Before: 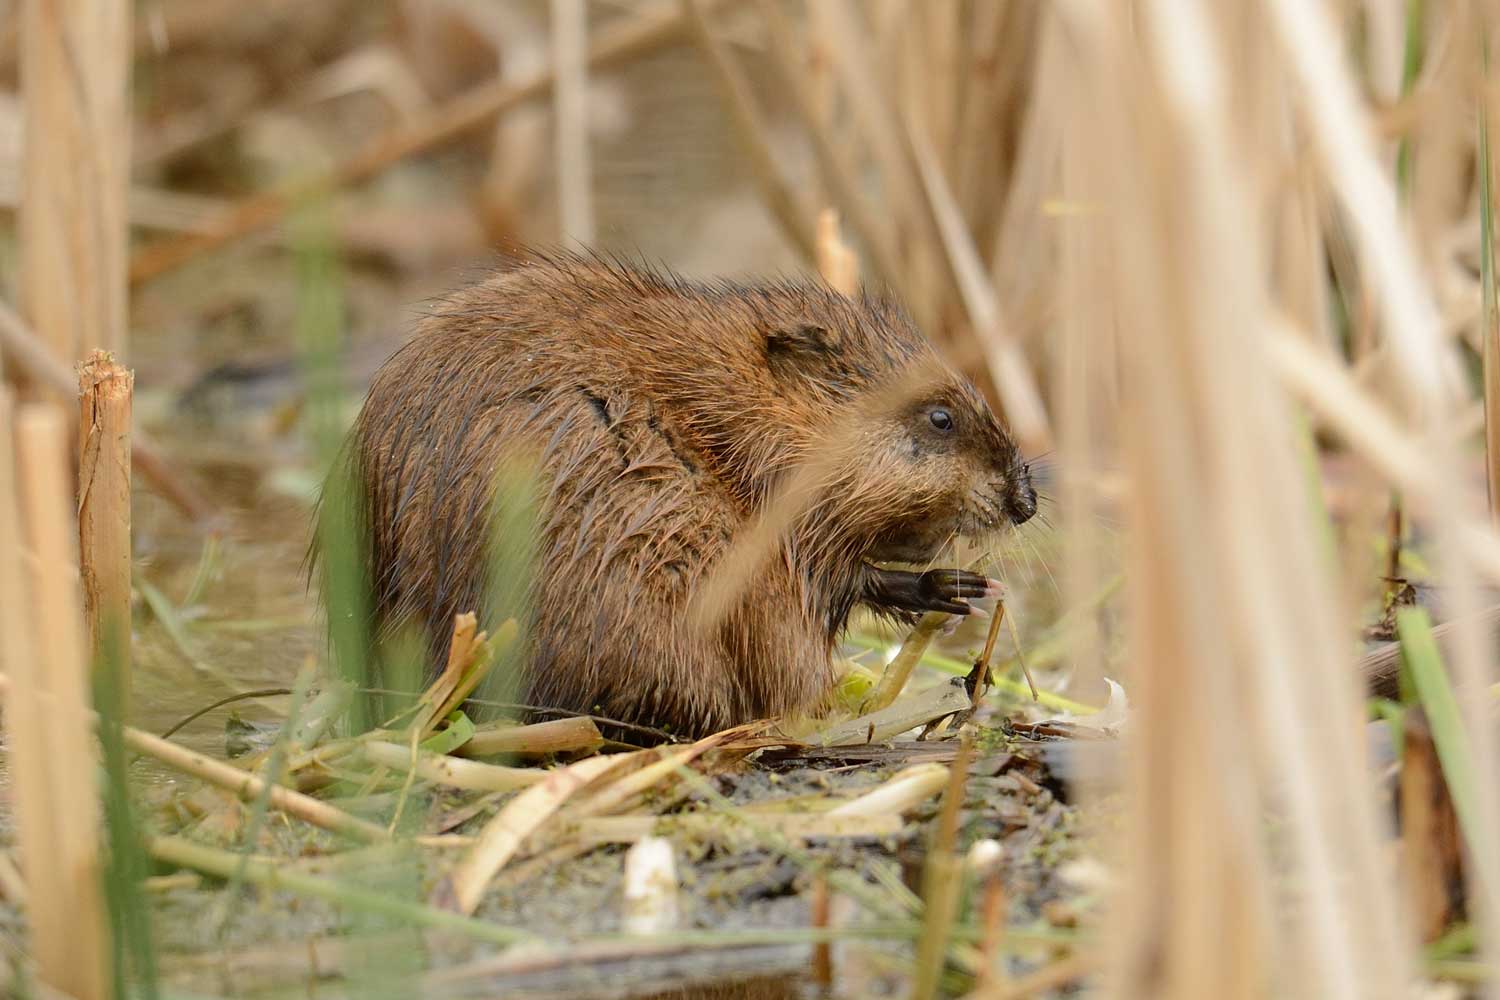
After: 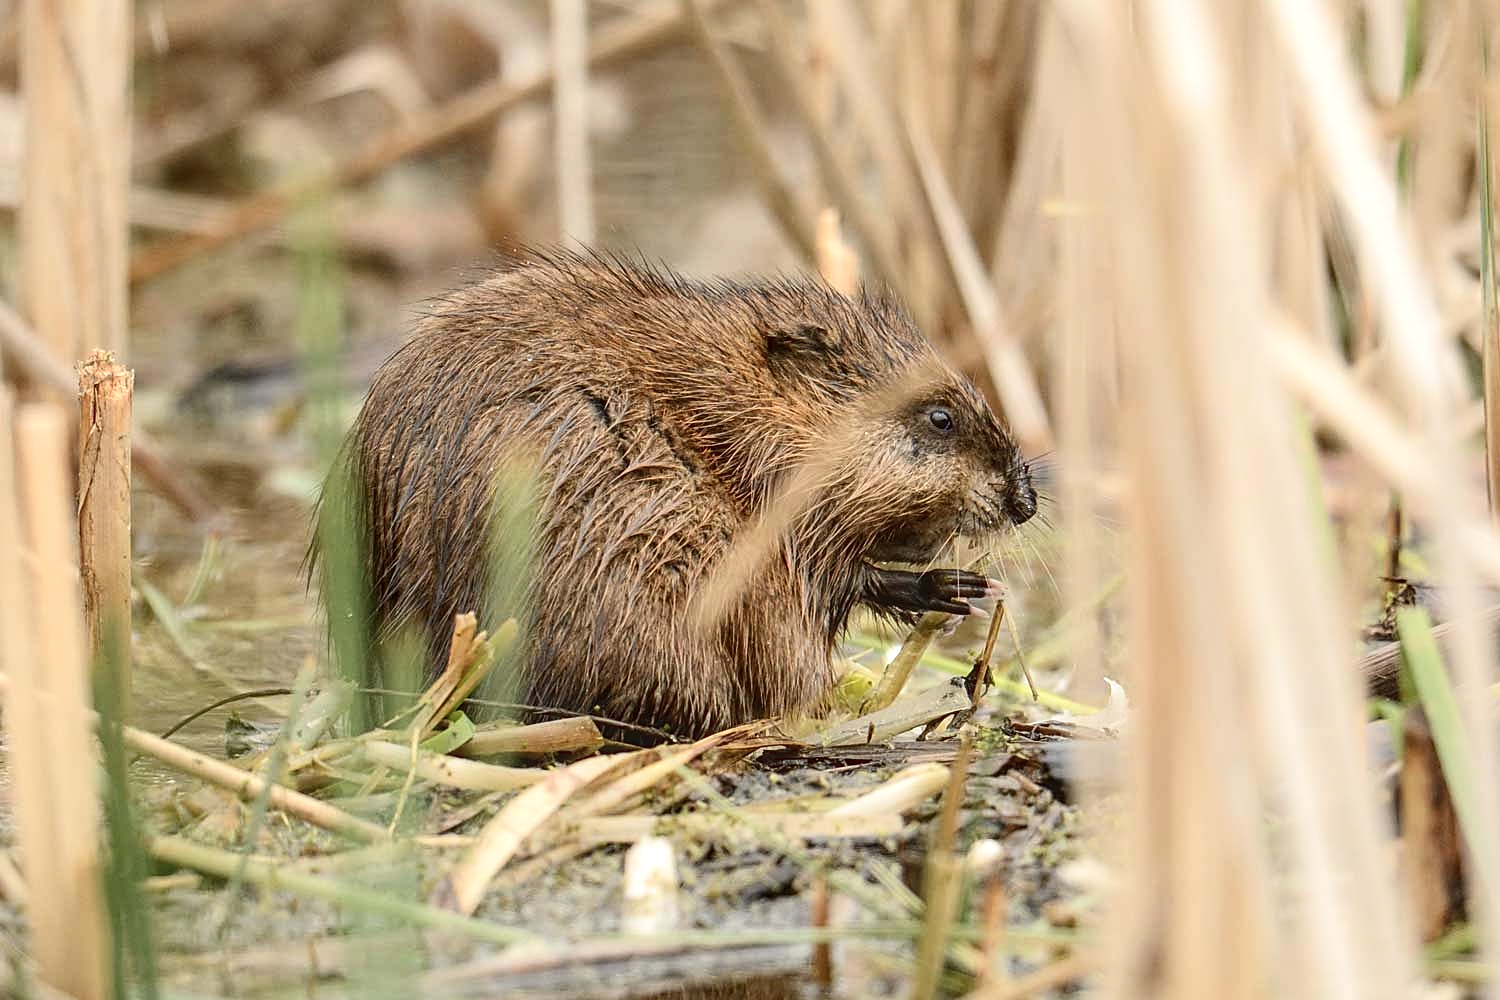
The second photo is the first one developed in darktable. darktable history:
sharpen: on, module defaults
exposure: black level correction -0.003, exposure 0.04 EV, compensate highlight preservation false
local contrast: on, module defaults
tone curve: curves: ch0 [(0, 0.028) (0.138, 0.156) (0.468, 0.516) (0.754, 0.823) (1, 1)], color space Lab, linked channels, preserve colors none
contrast brightness saturation: contrast 0.11, saturation -0.17
